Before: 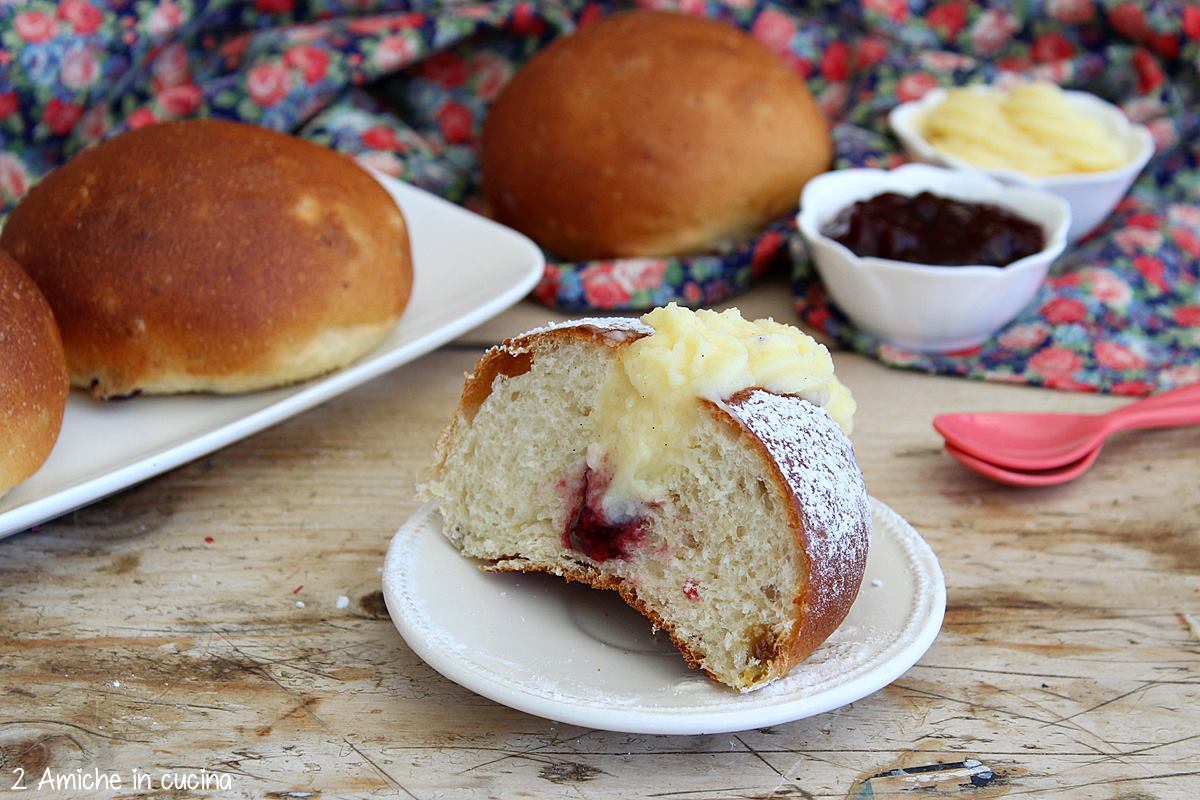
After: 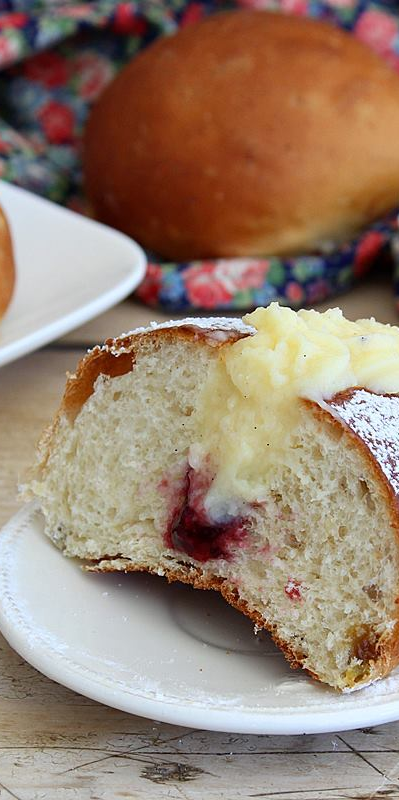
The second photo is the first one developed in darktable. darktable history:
crop: left 33.172%, right 33.523%
